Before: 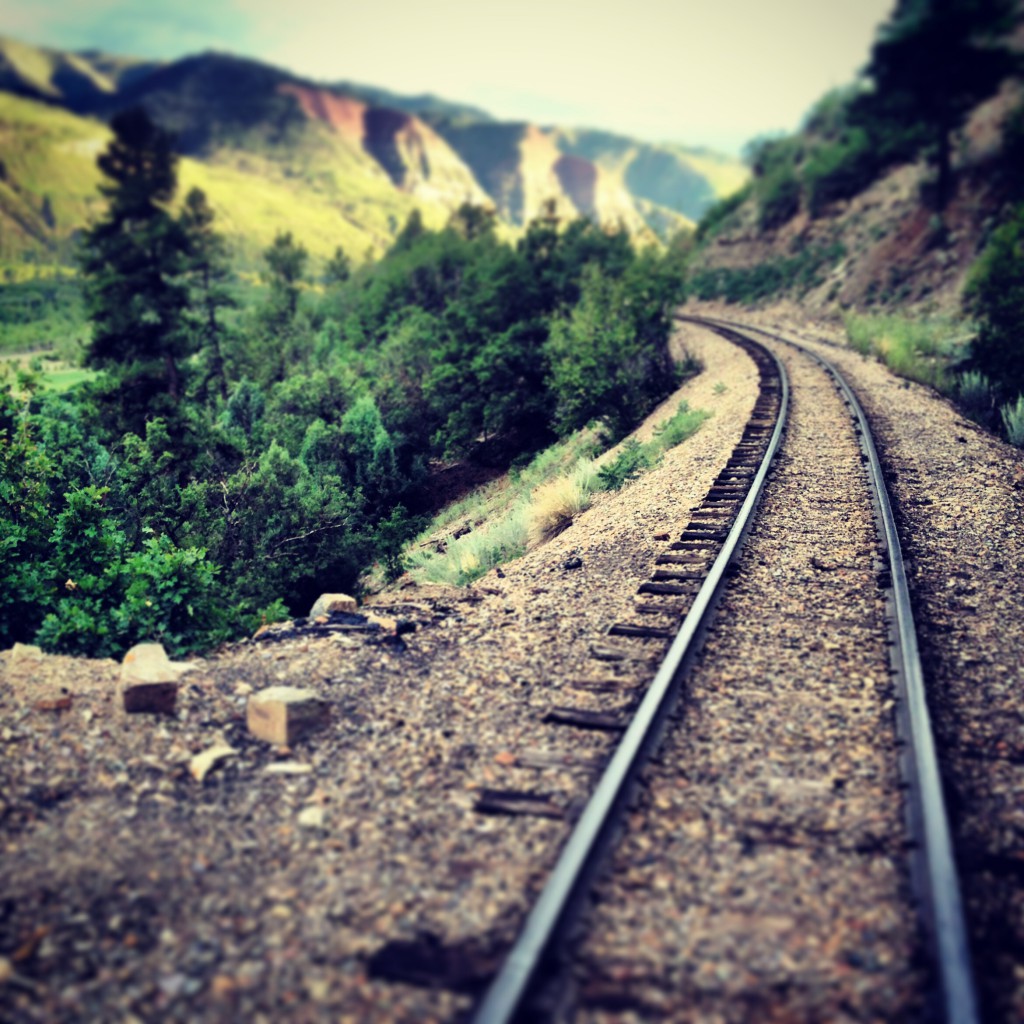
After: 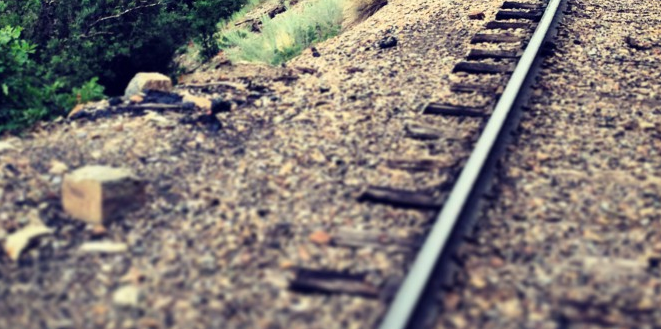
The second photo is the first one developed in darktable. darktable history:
crop: left 18.092%, top 50.966%, right 17.284%, bottom 16.816%
